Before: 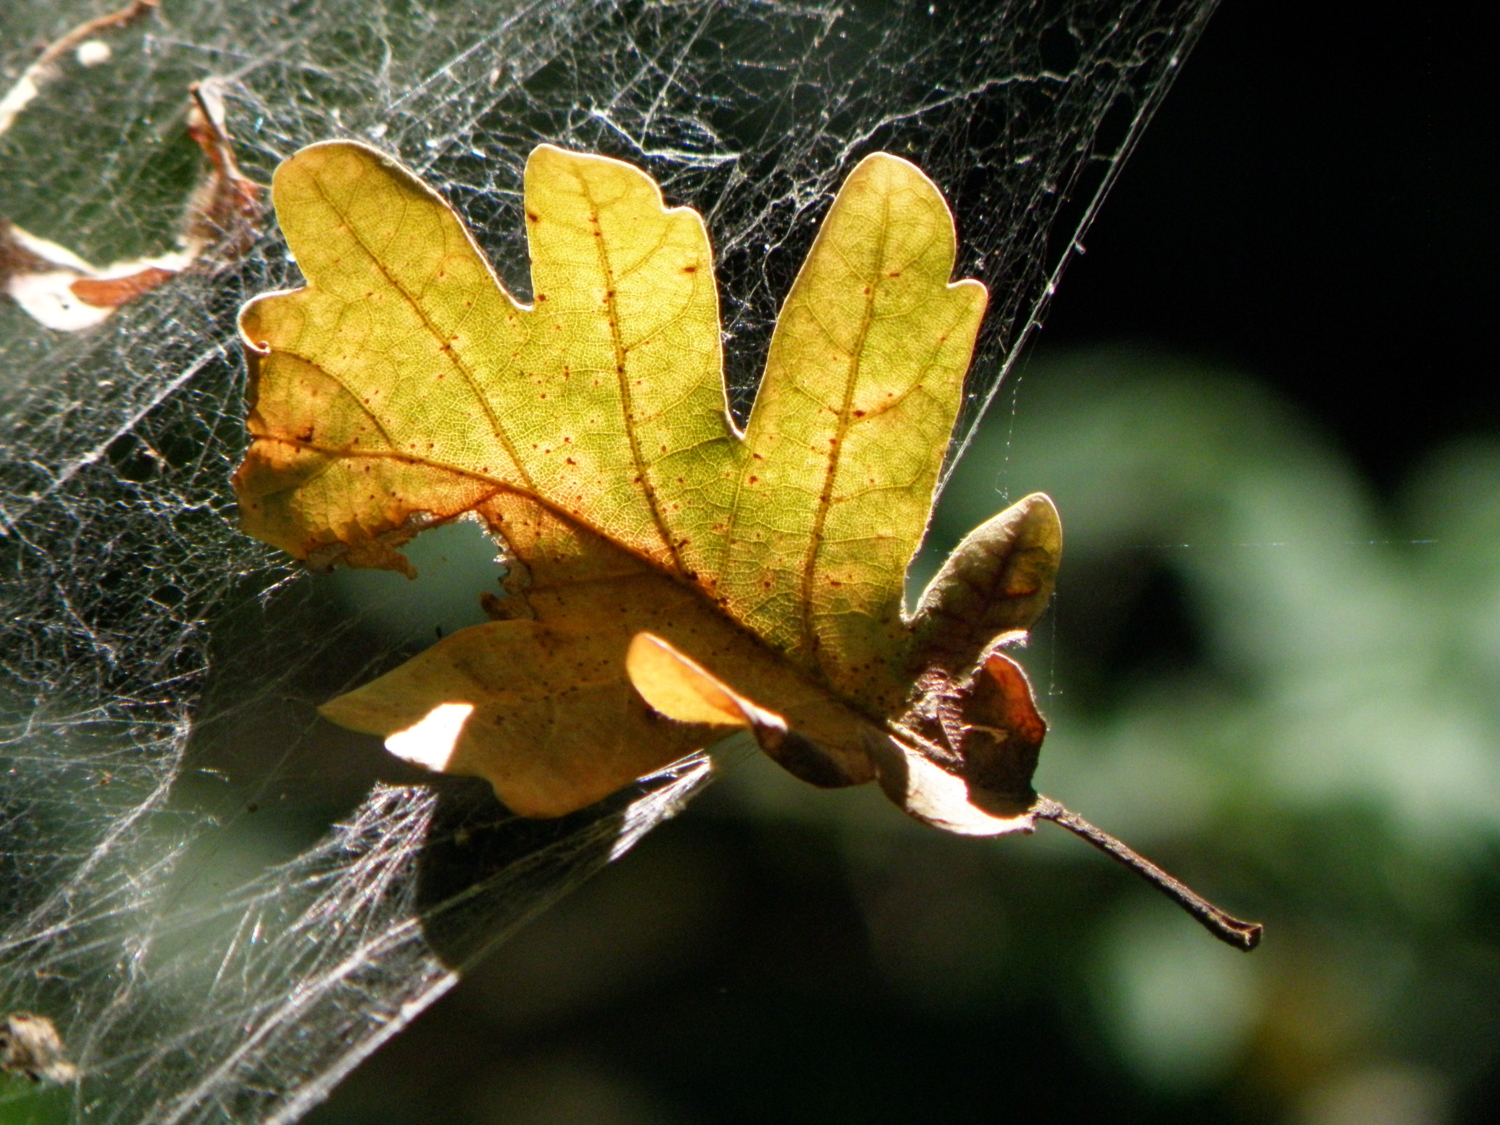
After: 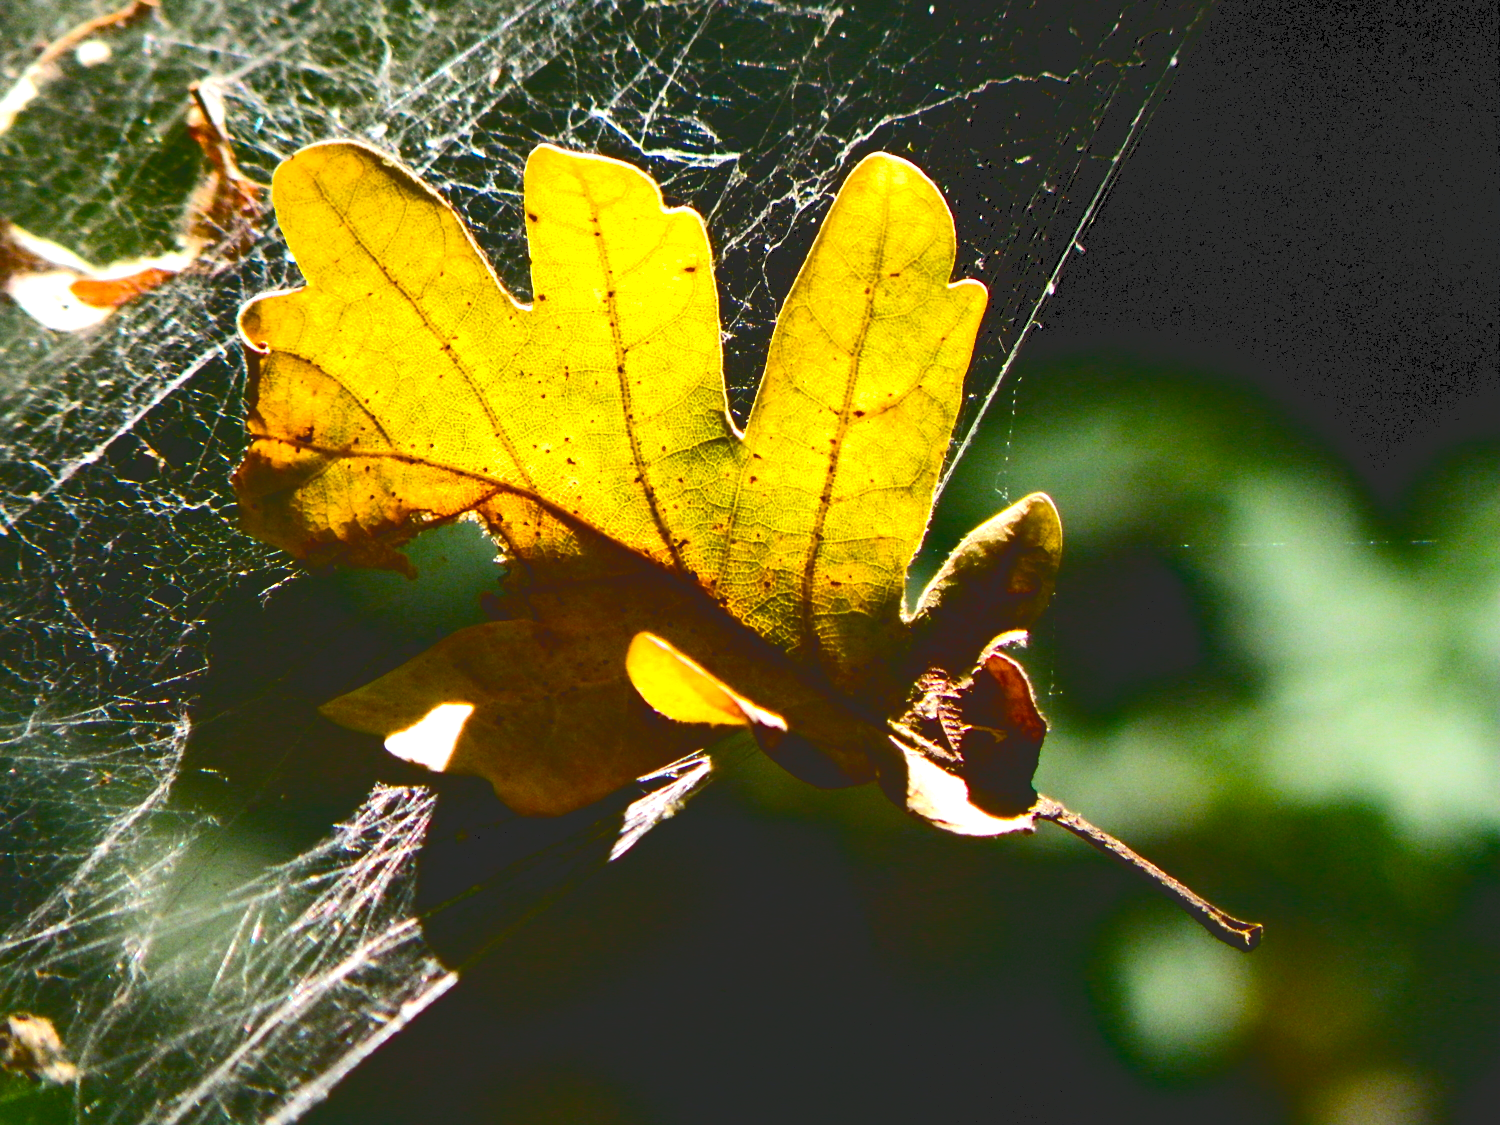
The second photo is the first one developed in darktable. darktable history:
tone curve: curves: ch0 [(0, 0) (0.003, 0.17) (0.011, 0.17) (0.025, 0.17) (0.044, 0.168) (0.069, 0.167) (0.1, 0.173) (0.136, 0.181) (0.177, 0.199) (0.224, 0.226) (0.277, 0.271) (0.335, 0.333) (0.399, 0.419) (0.468, 0.52) (0.543, 0.621) (0.623, 0.716) (0.709, 0.795) (0.801, 0.867) (0.898, 0.914) (1, 1)], color space Lab, independent channels, preserve colors none
color balance rgb: perceptual saturation grading › global saturation 36.693%, perceptual saturation grading › shadows 35.847%, perceptual brilliance grading › global brilliance 14.751%, perceptual brilliance grading › shadows -34.978%, global vibrance 20%
sharpen: radius 1.478, amount 0.403, threshold 1.231
